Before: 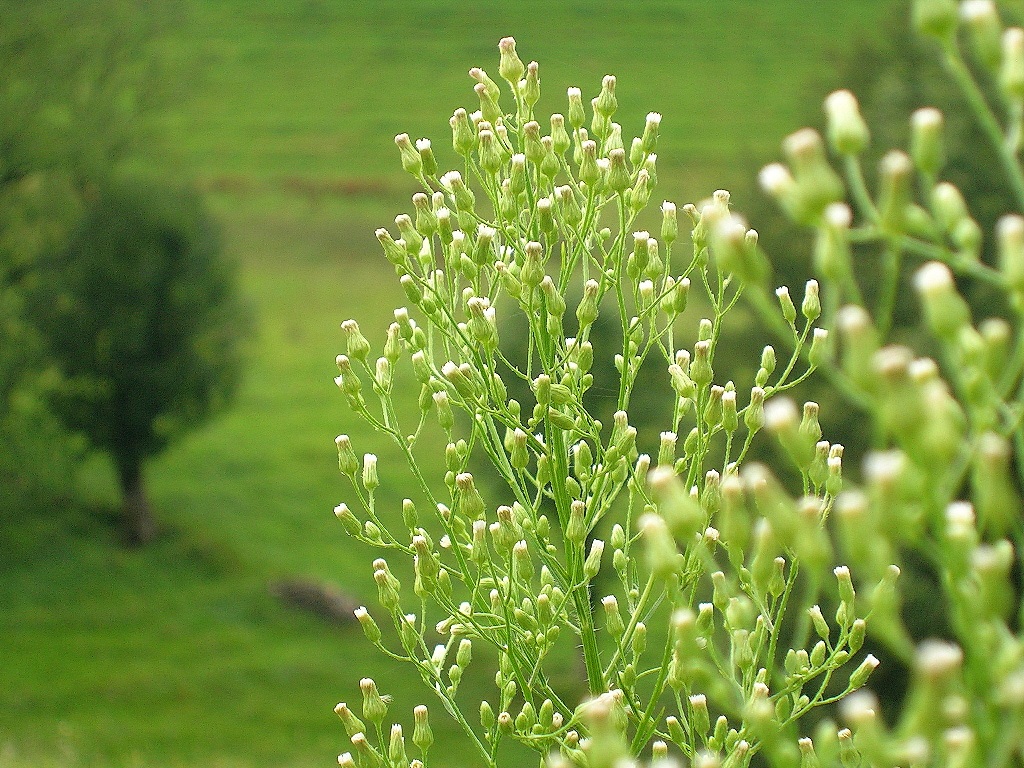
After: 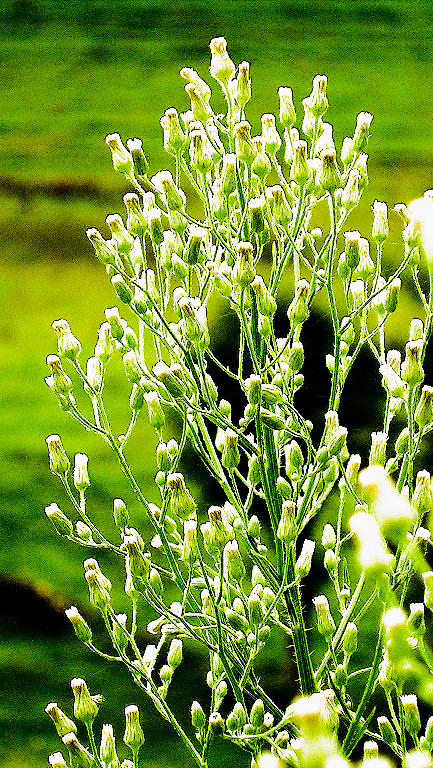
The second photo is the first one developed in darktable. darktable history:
filmic rgb: black relative exposure -8.18 EV, white relative exposure 2.2 EV, target white luminance 99.893%, hardness 7.13, latitude 75.39%, contrast 1.314, highlights saturation mix -2.93%, shadows ↔ highlights balance 30.7%, add noise in highlights 0.001, preserve chrominance luminance Y, color science v3 (2019), use custom middle-gray values true, iterations of high-quality reconstruction 0, contrast in highlights soft
color balance rgb: shadows lift › luminance -20.14%, perceptual saturation grading › global saturation 25.716%, perceptual brilliance grading › highlights 17.566%, perceptual brilliance grading › mid-tones 31.024%, perceptual brilliance grading › shadows -31.312%, global vibrance 20%
exposure: black level correction 0.1, exposure -0.091 EV, compensate exposure bias true, compensate highlight preservation false
crop: left 28.24%, right 29.446%
tone equalizer: on, module defaults
tone curve: curves: ch0 [(0, 0) (0.136, 0.071) (0.346, 0.366) (0.489, 0.573) (0.66, 0.748) (0.858, 0.926) (1, 0.977)]; ch1 [(0, 0) (0.353, 0.344) (0.45, 0.46) (0.498, 0.498) (0.521, 0.512) (0.563, 0.559) (0.592, 0.605) (0.641, 0.673) (1, 1)]; ch2 [(0, 0) (0.333, 0.346) (0.375, 0.375) (0.424, 0.43) (0.476, 0.492) (0.502, 0.502) (0.524, 0.531) (0.579, 0.61) (0.612, 0.644) (0.641, 0.722) (1, 1)], color space Lab, independent channels, preserve colors none
